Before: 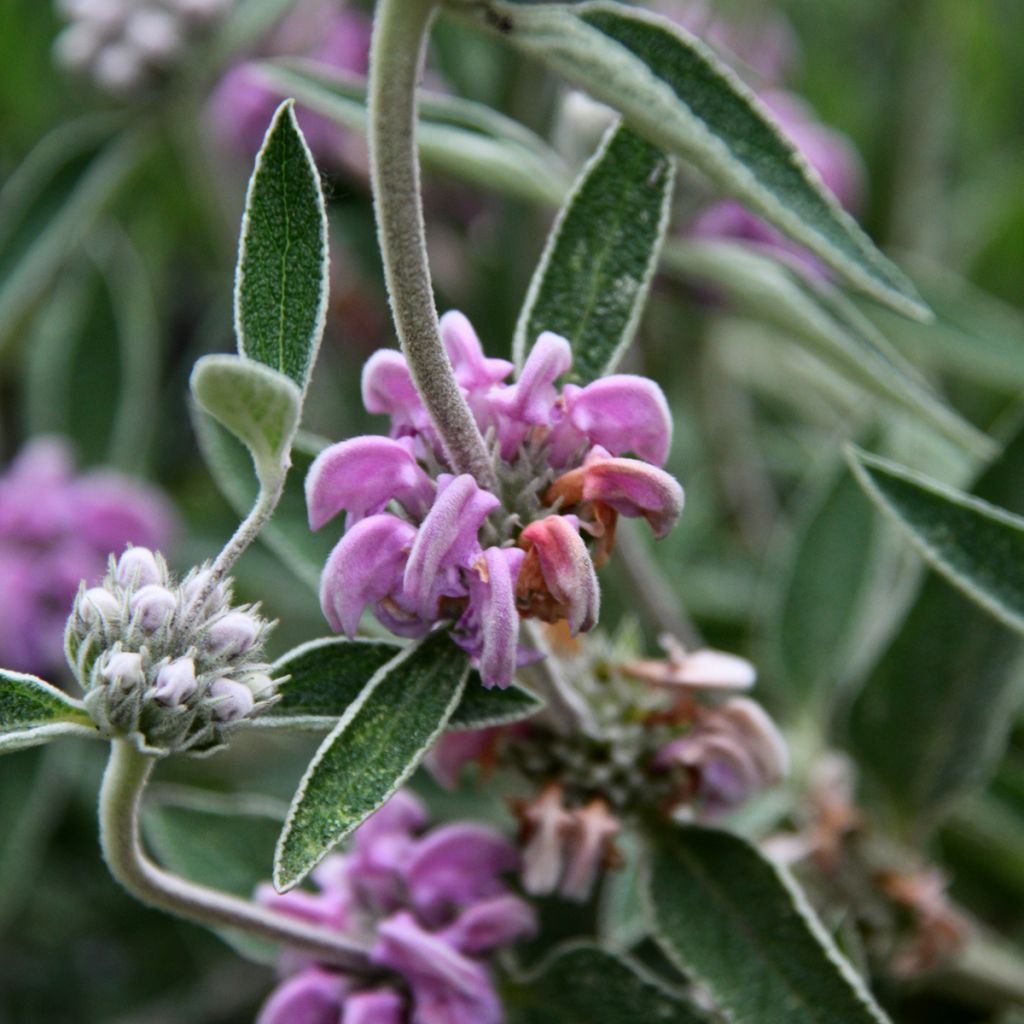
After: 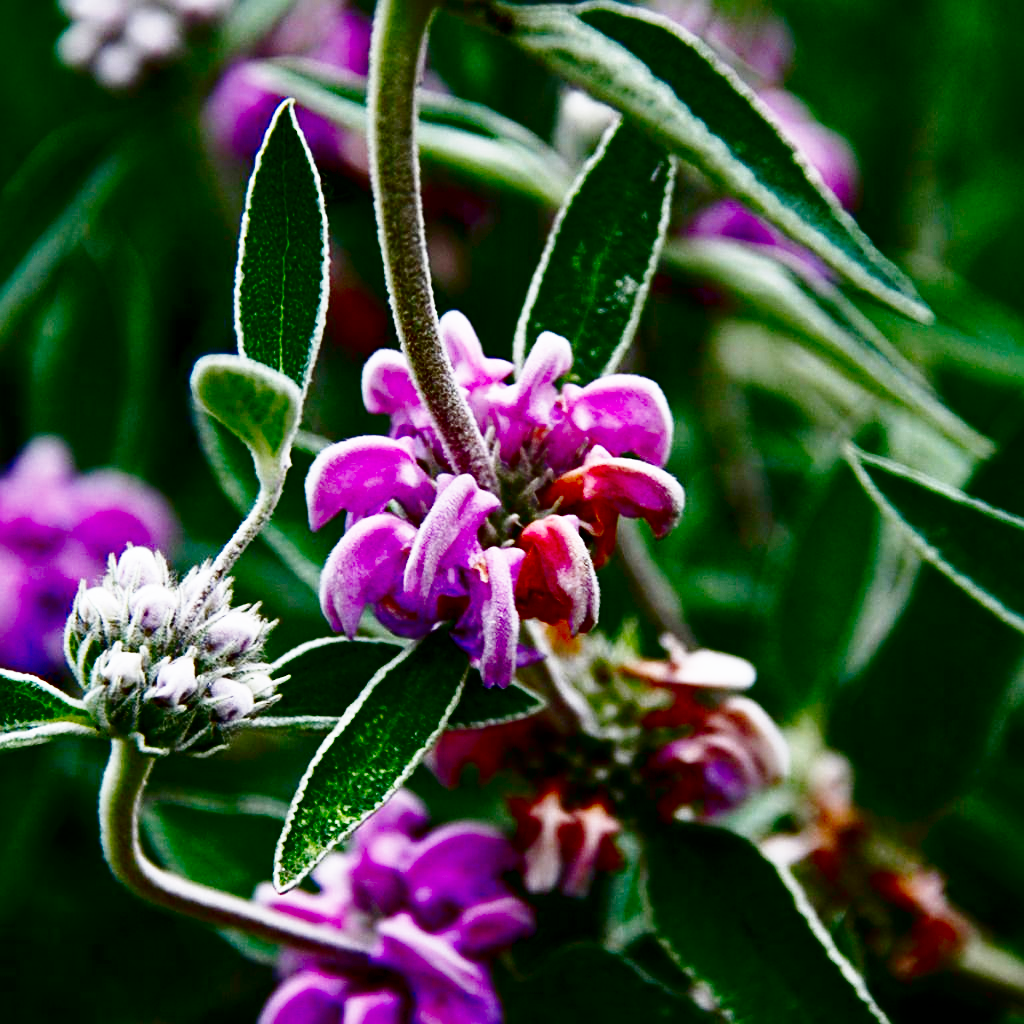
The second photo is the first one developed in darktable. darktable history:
sharpen: on, module defaults
contrast brightness saturation: brightness -0.983, saturation 0.988
base curve: curves: ch0 [(0, 0) (0.007, 0.004) (0.027, 0.03) (0.046, 0.07) (0.207, 0.54) (0.442, 0.872) (0.673, 0.972) (1, 1)], preserve colors none
